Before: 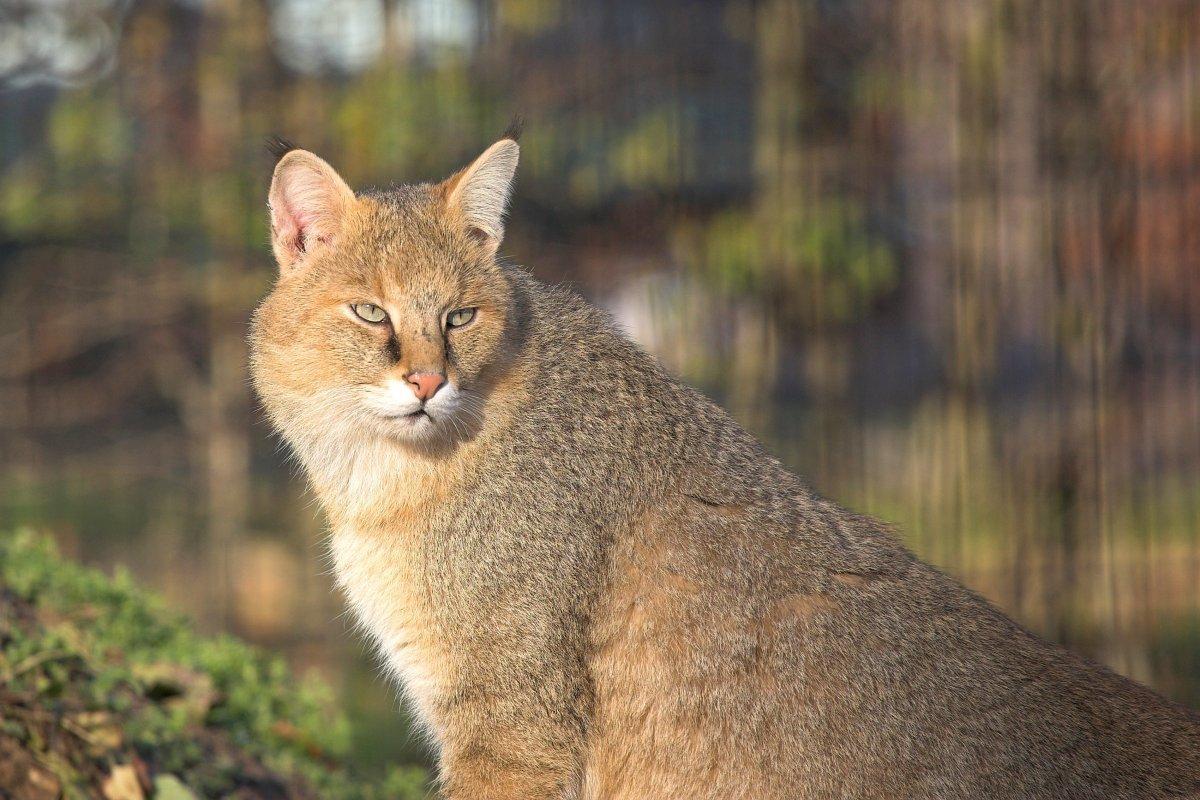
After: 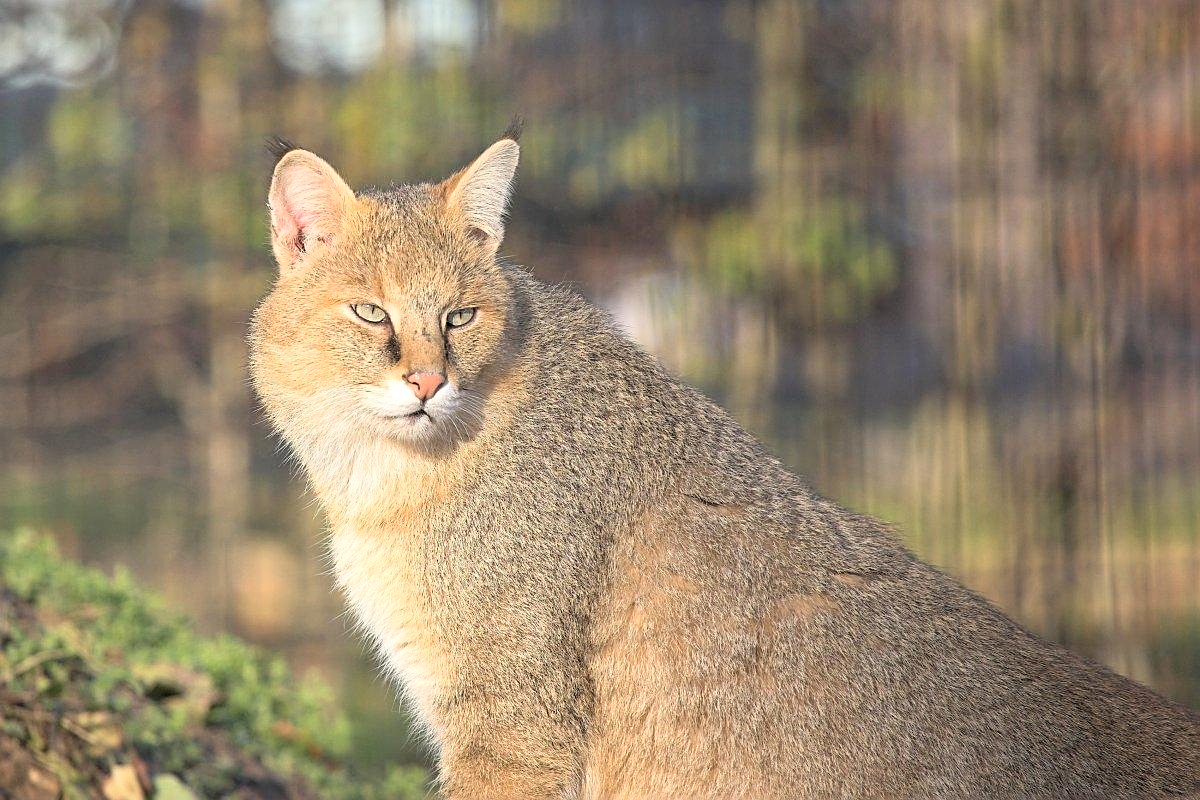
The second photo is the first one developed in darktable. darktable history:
contrast brightness saturation: contrast 0.14, brightness 0.209
sharpen: on, module defaults
